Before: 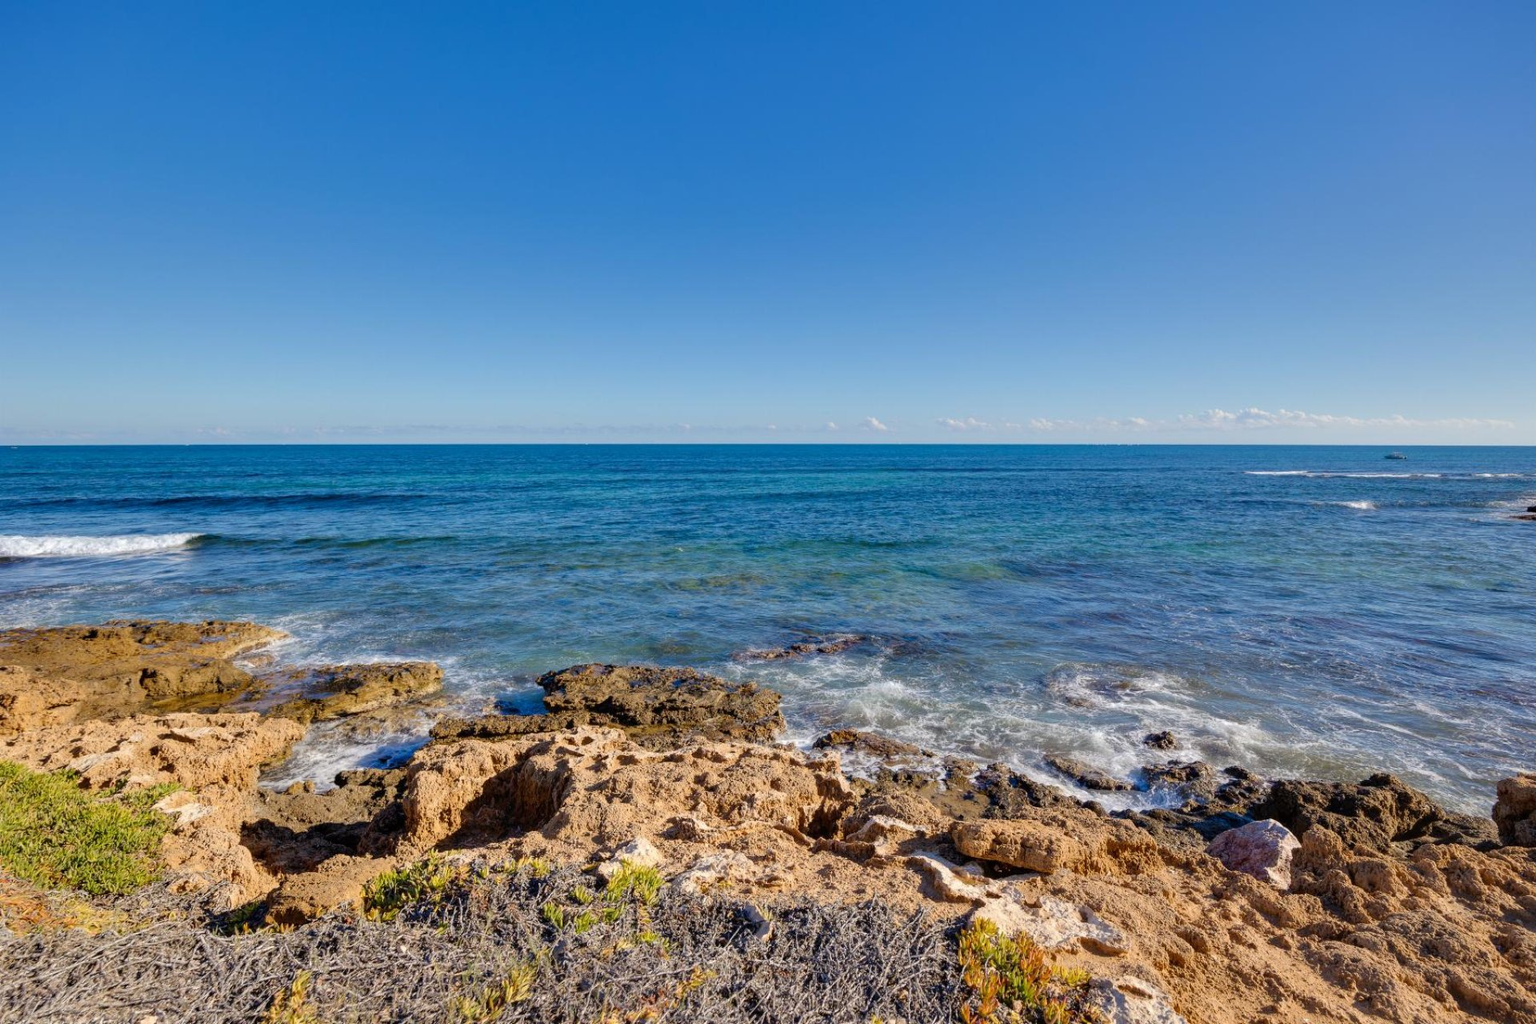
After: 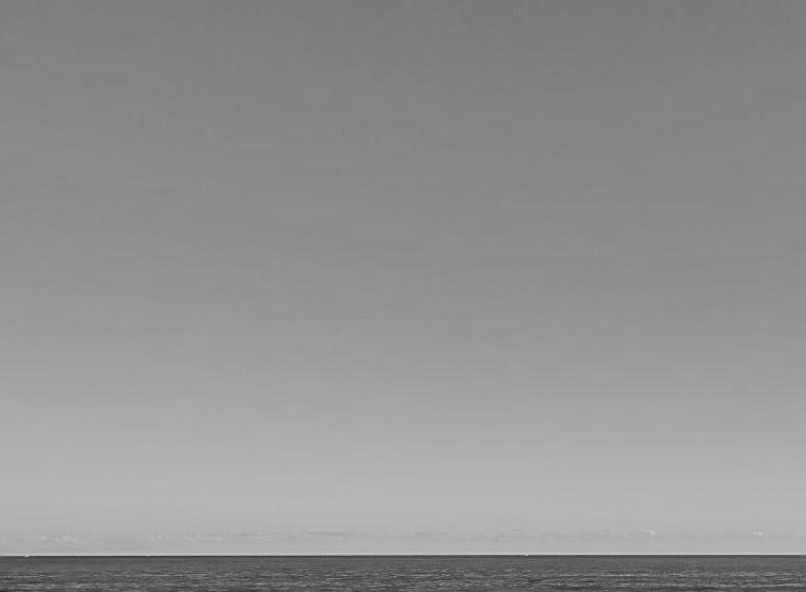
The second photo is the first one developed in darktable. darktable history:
tone curve: curves: ch0 [(0, 0) (0.003, 0.008) (0.011, 0.011) (0.025, 0.014) (0.044, 0.021) (0.069, 0.029) (0.1, 0.042) (0.136, 0.06) (0.177, 0.09) (0.224, 0.126) (0.277, 0.177) (0.335, 0.243) (0.399, 0.31) (0.468, 0.388) (0.543, 0.484) (0.623, 0.585) (0.709, 0.683) (0.801, 0.775) (0.898, 0.873) (1, 1)], preserve colors none
filmic rgb: black relative exposure -5 EV, white relative exposure 3.2 EV, hardness 3.42, contrast 1.2, highlights saturation mix -30%
color calibration: output gray [0.18, 0.41, 0.41, 0], gray › normalize channels true, illuminant same as pipeline (D50), adaptation XYZ, x 0.346, y 0.359, gamut compression 0
sharpen: on, module defaults
crop and rotate: left 10.817%, top 0.062%, right 47.194%, bottom 53.626%
